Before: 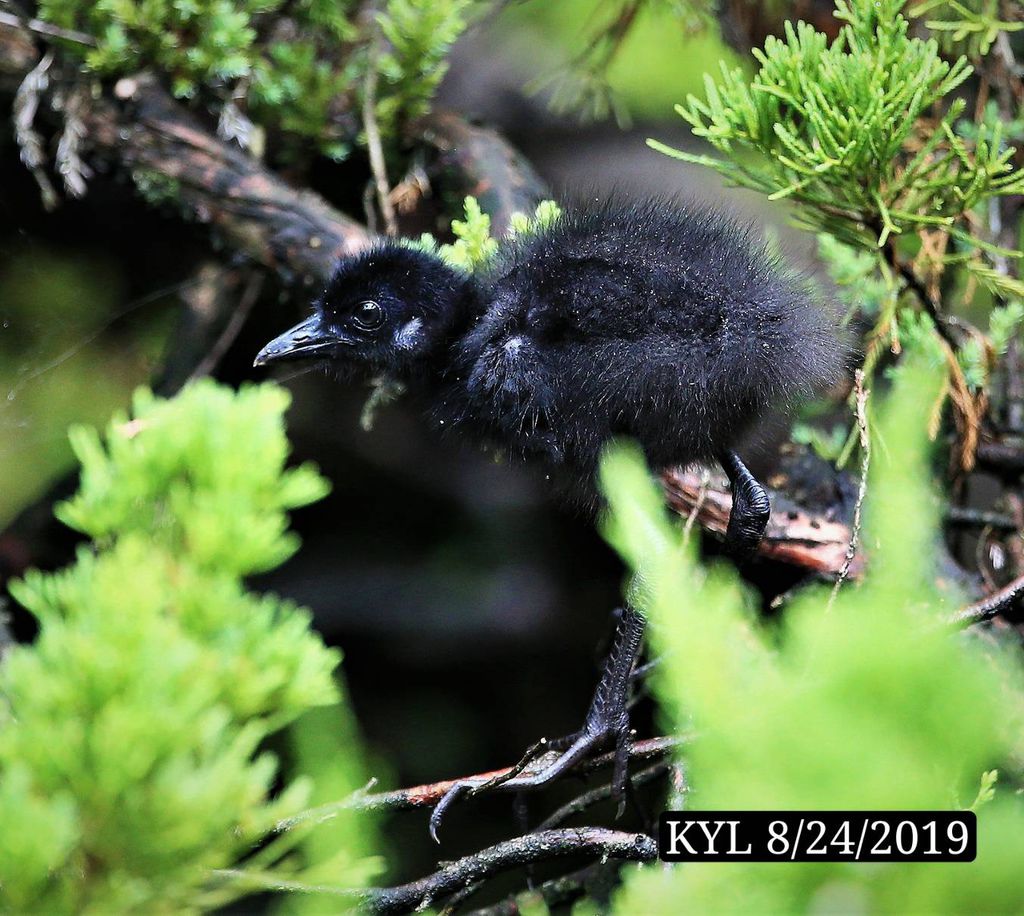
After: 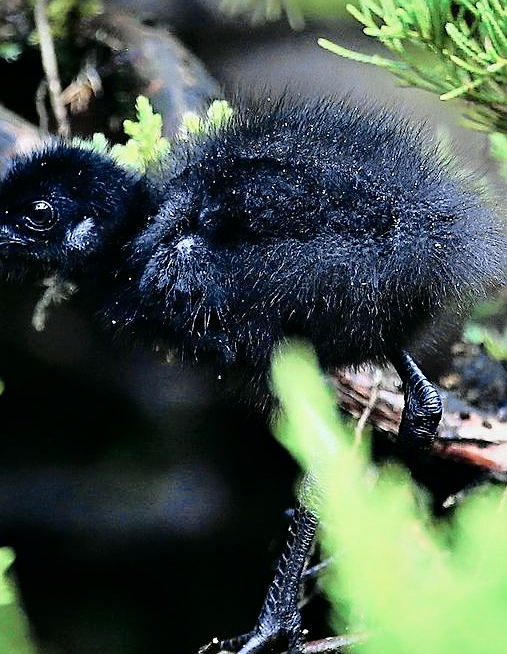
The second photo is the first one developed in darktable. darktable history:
tone curve: curves: ch0 [(0, 0) (0.088, 0.042) (0.208, 0.176) (0.257, 0.267) (0.406, 0.483) (0.489, 0.556) (0.667, 0.73) (0.793, 0.851) (0.994, 0.974)]; ch1 [(0, 0) (0.161, 0.092) (0.35, 0.33) (0.392, 0.392) (0.457, 0.467) (0.505, 0.497) (0.537, 0.518) (0.553, 0.53) (0.58, 0.567) (0.739, 0.697) (1, 1)]; ch2 [(0, 0) (0.346, 0.362) (0.448, 0.419) (0.502, 0.499) (0.533, 0.517) (0.556, 0.533) (0.629, 0.619) (0.717, 0.678) (1, 1)], color space Lab, independent channels, preserve colors none
crop: left 32.075%, top 10.976%, right 18.355%, bottom 17.596%
sharpen: on, module defaults
